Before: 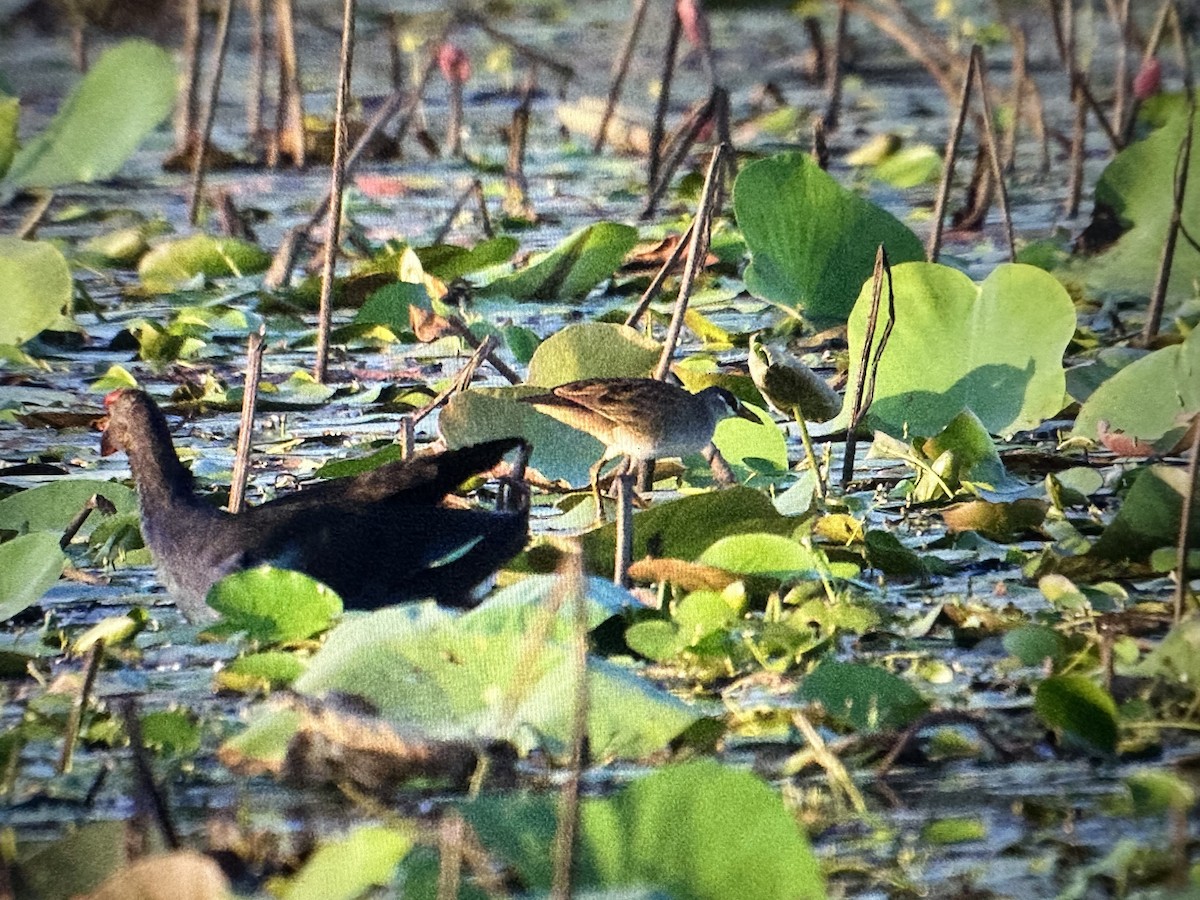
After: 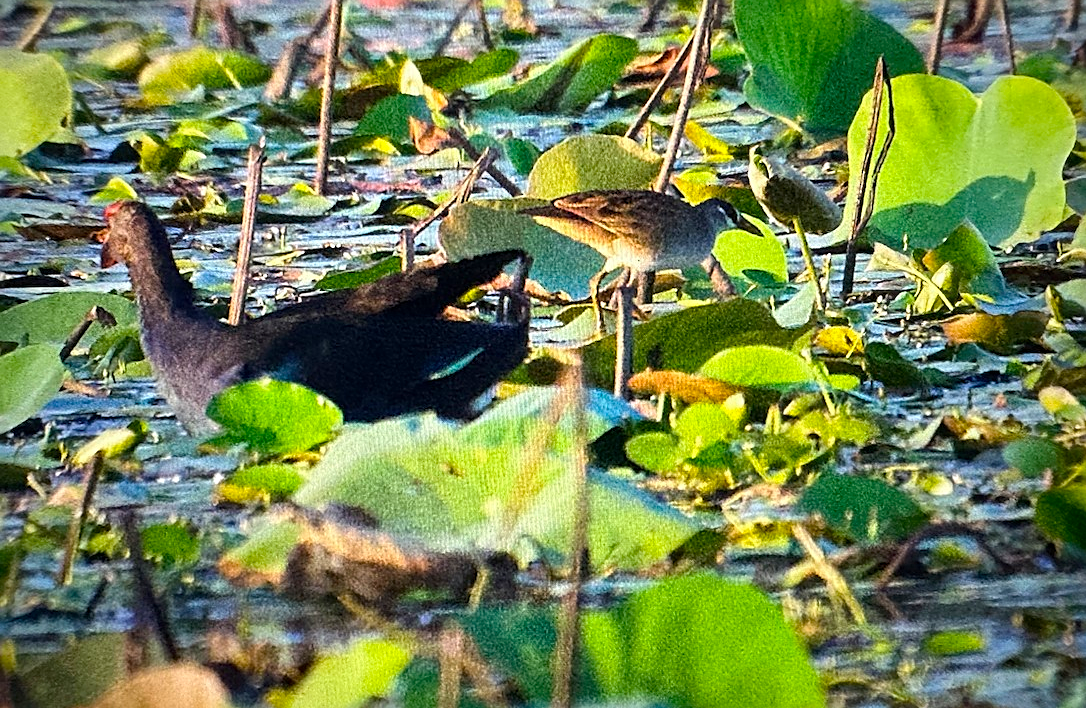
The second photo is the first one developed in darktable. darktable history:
crop: top 20.916%, right 9.437%, bottom 0.316%
color balance: output saturation 120%
sharpen: on, module defaults
